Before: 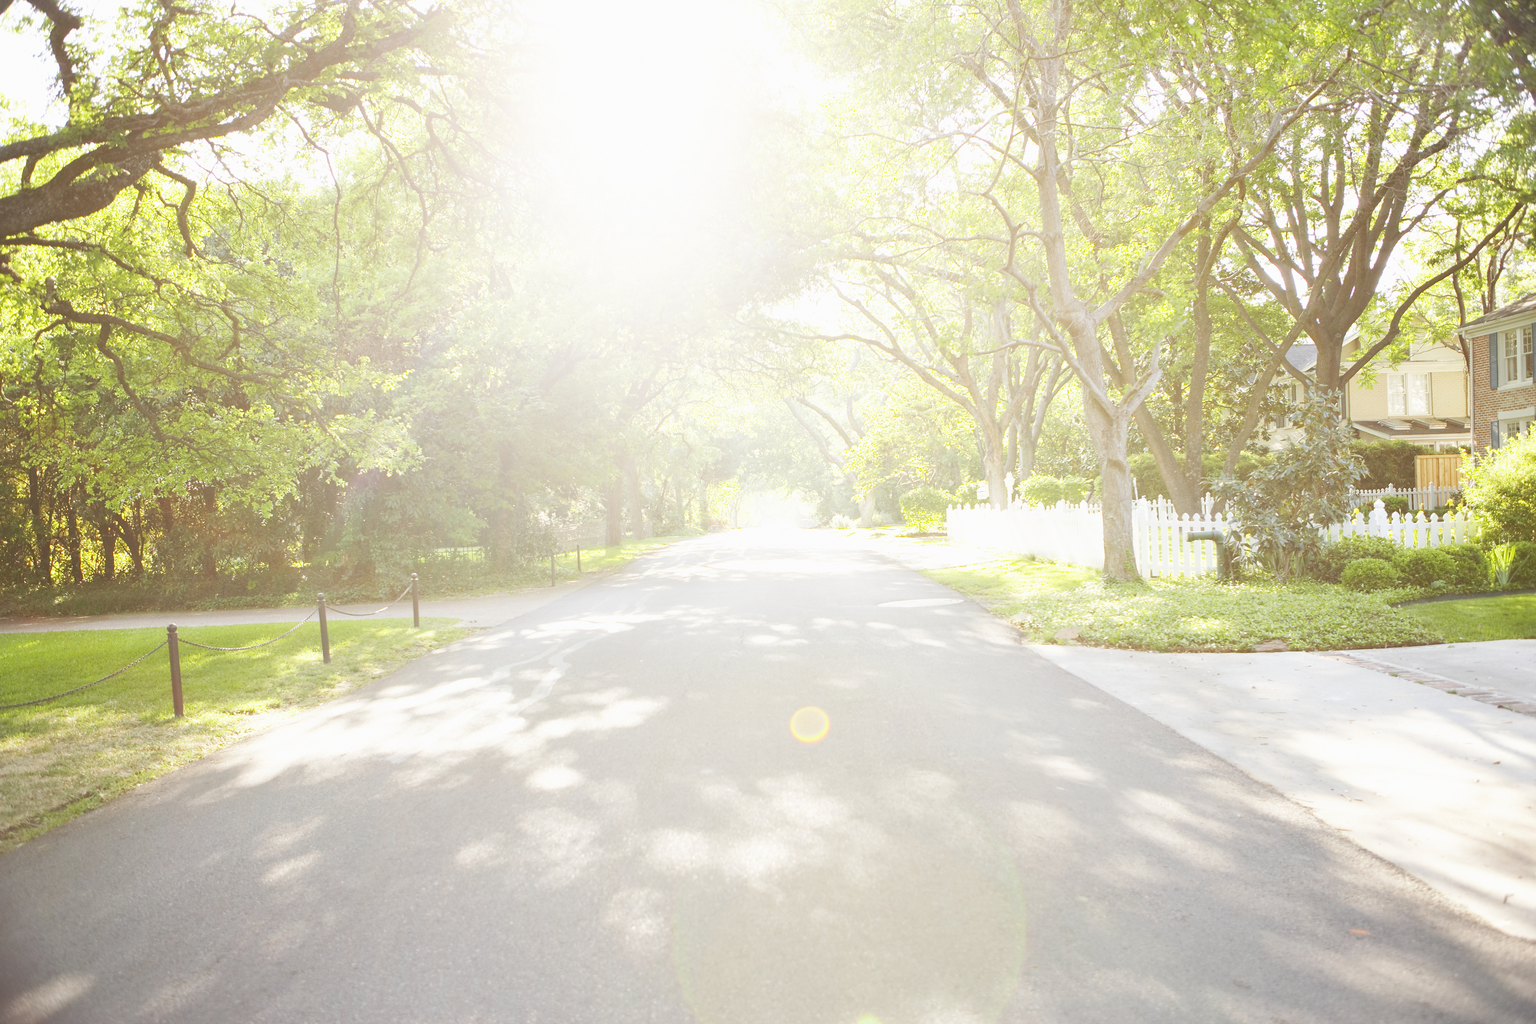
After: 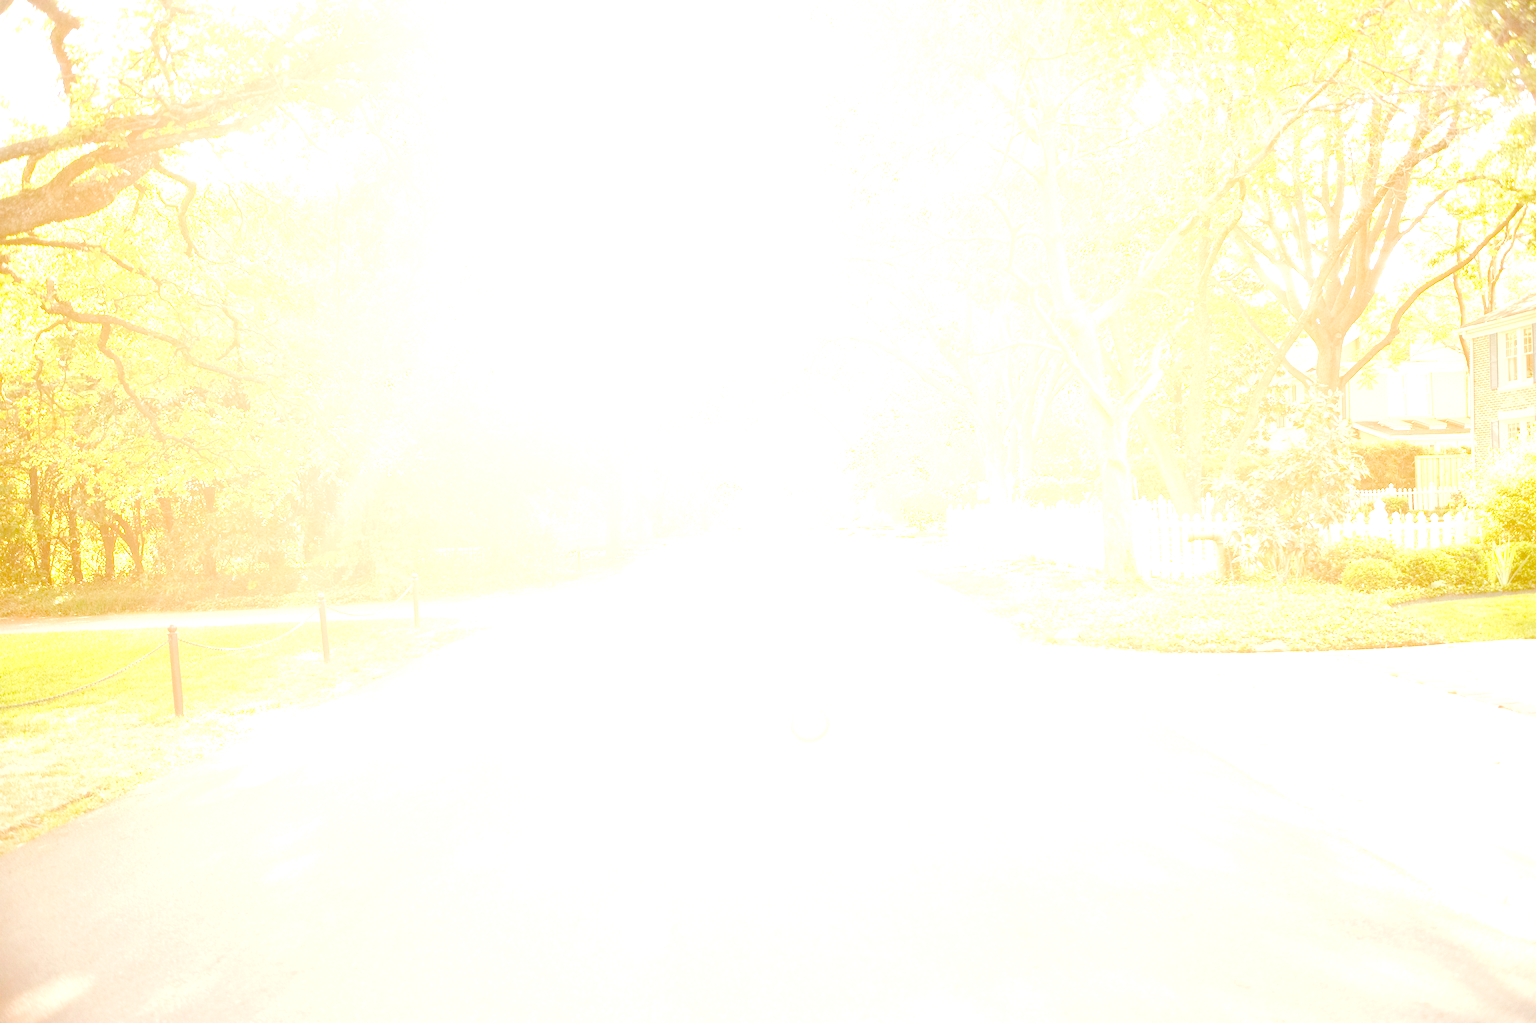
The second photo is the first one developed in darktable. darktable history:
white balance: red 1.123, blue 0.83
base curve: curves: ch0 [(0, 0) (0.036, 0.01) (0.123, 0.254) (0.258, 0.504) (0.507, 0.748) (1, 1)], preserve colors none
exposure: black level correction 0.001, exposure 1.398 EV, compensate exposure bias true, compensate highlight preservation false
